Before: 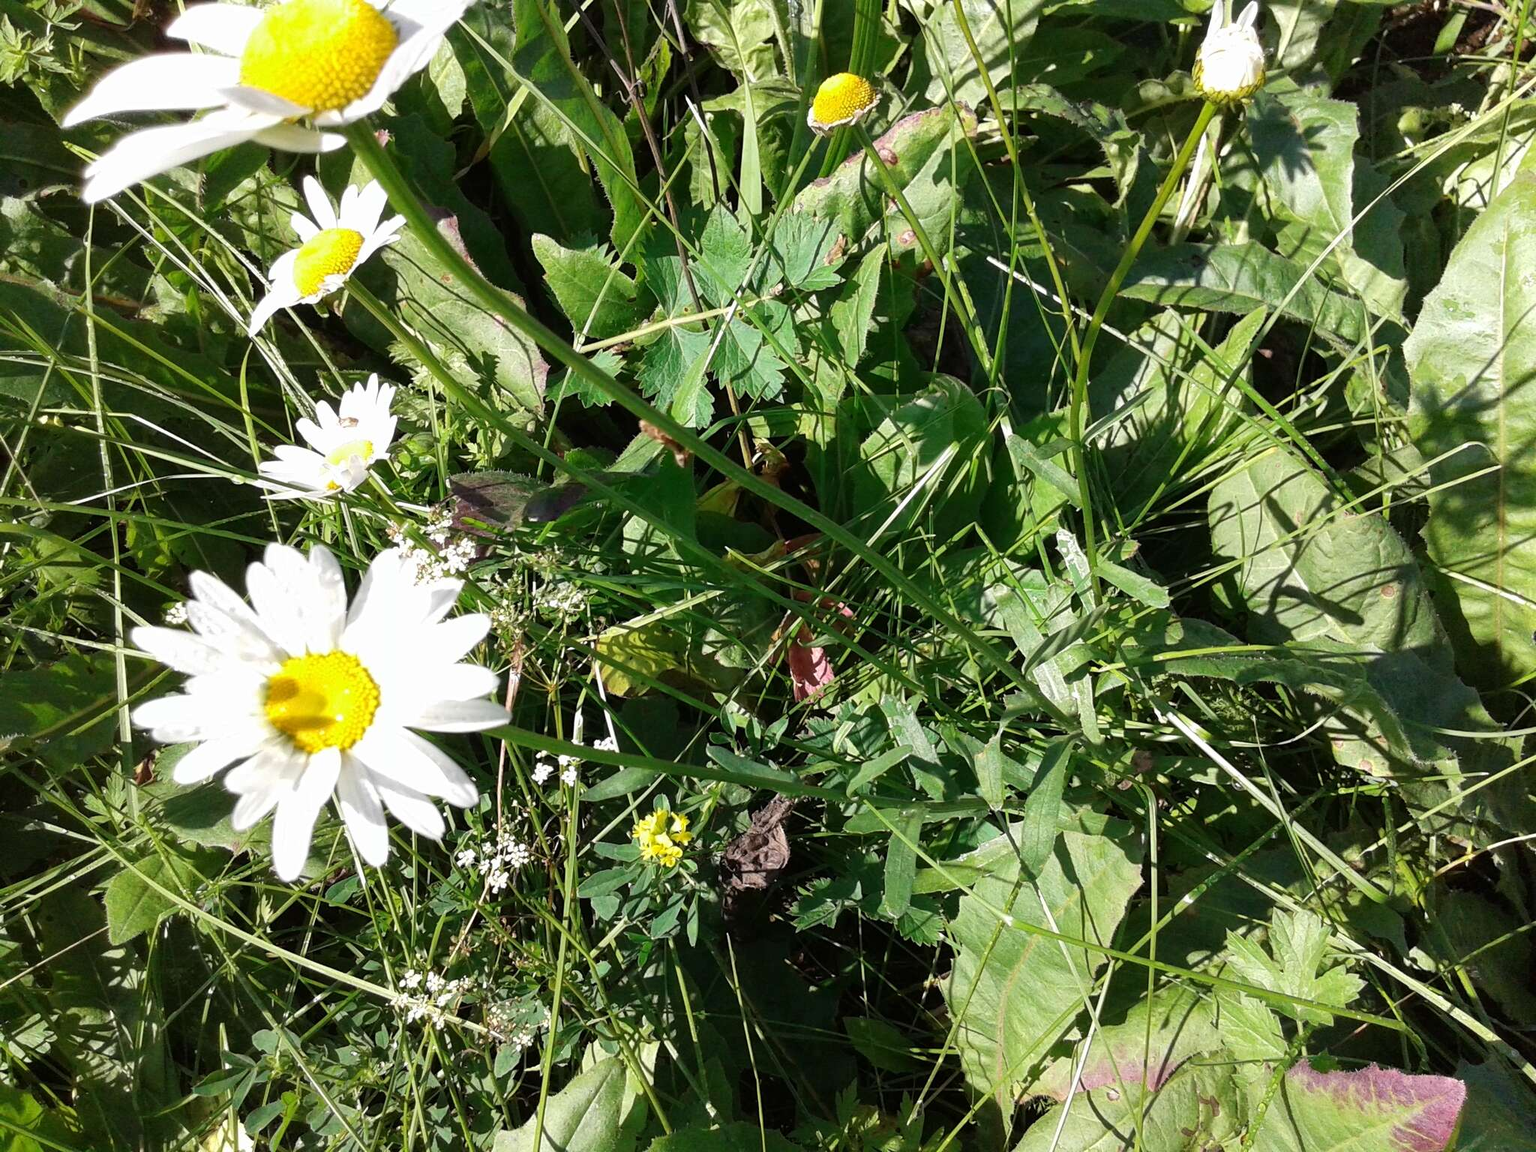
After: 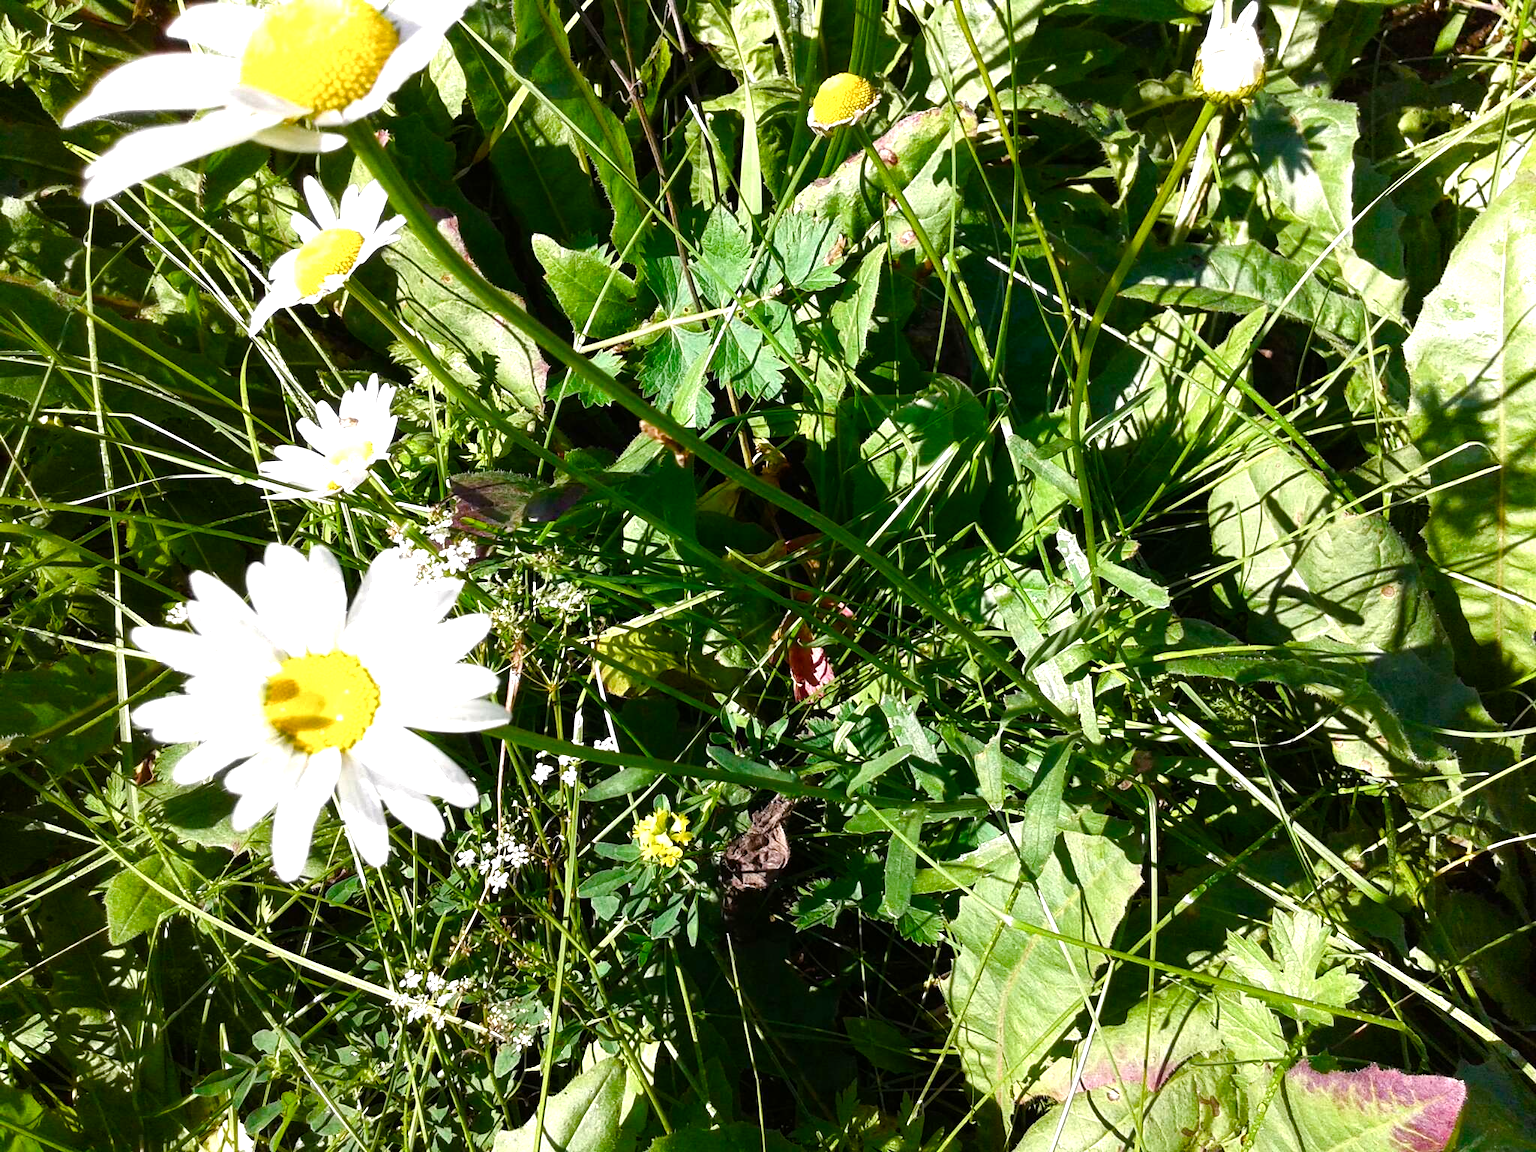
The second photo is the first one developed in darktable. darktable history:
color balance rgb: highlights gain › chroma 0.22%, highlights gain › hue 330.58°, linear chroma grading › global chroma 8.791%, perceptual saturation grading › global saturation 0.13%, perceptual saturation grading › highlights -29.557%, perceptual saturation grading › mid-tones 29.999%, perceptual saturation grading › shadows 60.115%, perceptual brilliance grading › highlights 16.334%, perceptual brilliance grading › mid-tones 6.161%, perceptual brilliance grading › shadows -15.124%, global vibrance 20%
